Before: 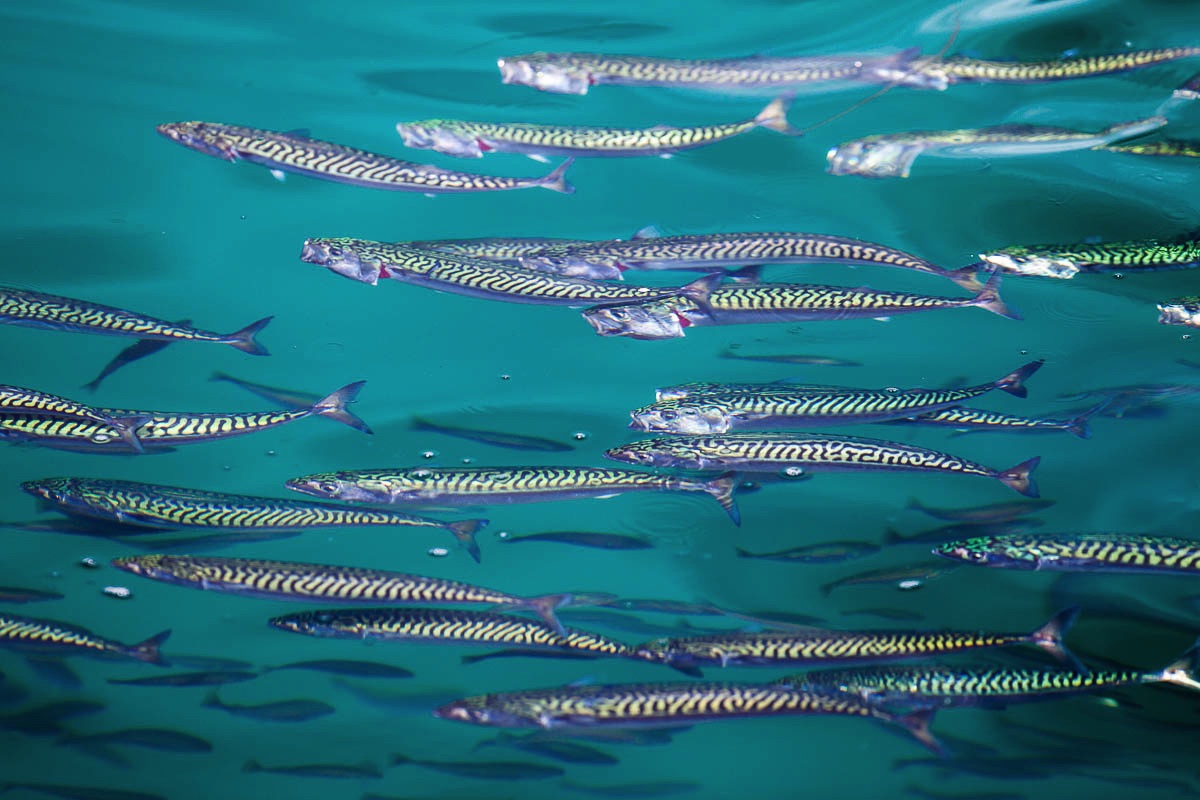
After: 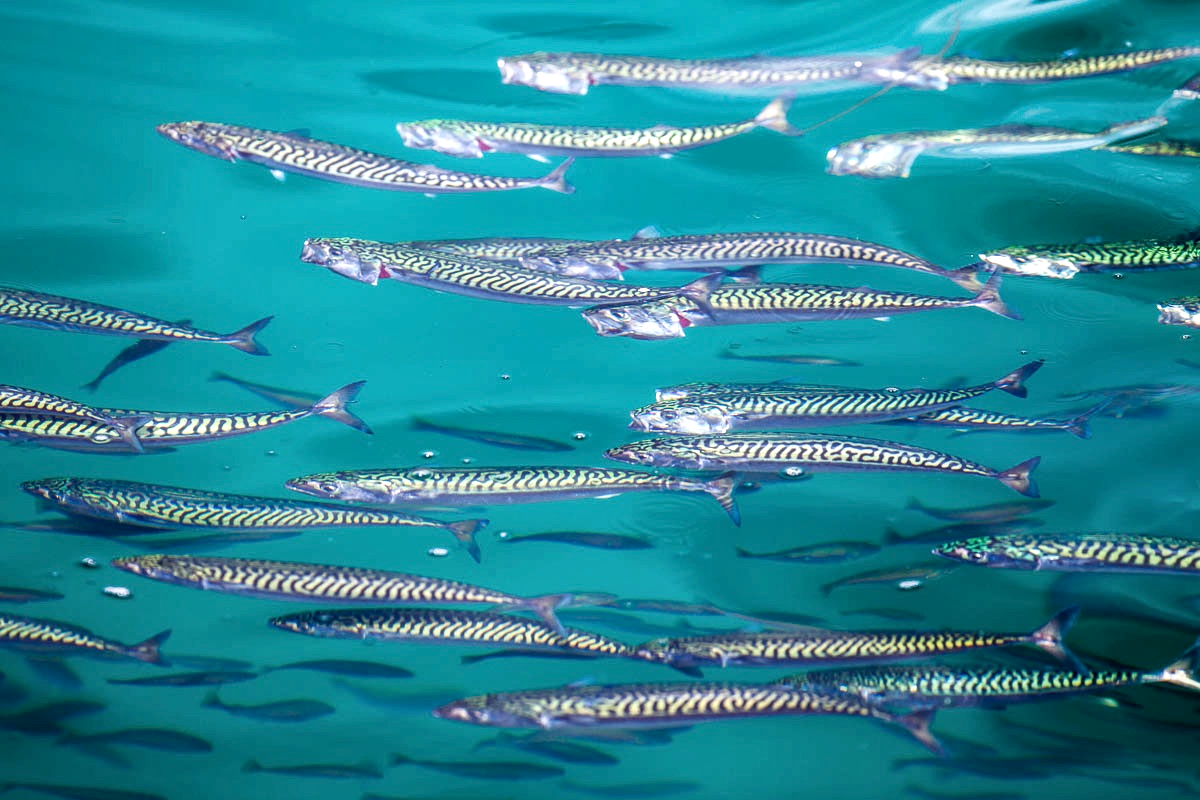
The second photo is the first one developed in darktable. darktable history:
exposure: exposure 0.2 EV, compensate highlight preservation false
local contrast: on, module defaults
